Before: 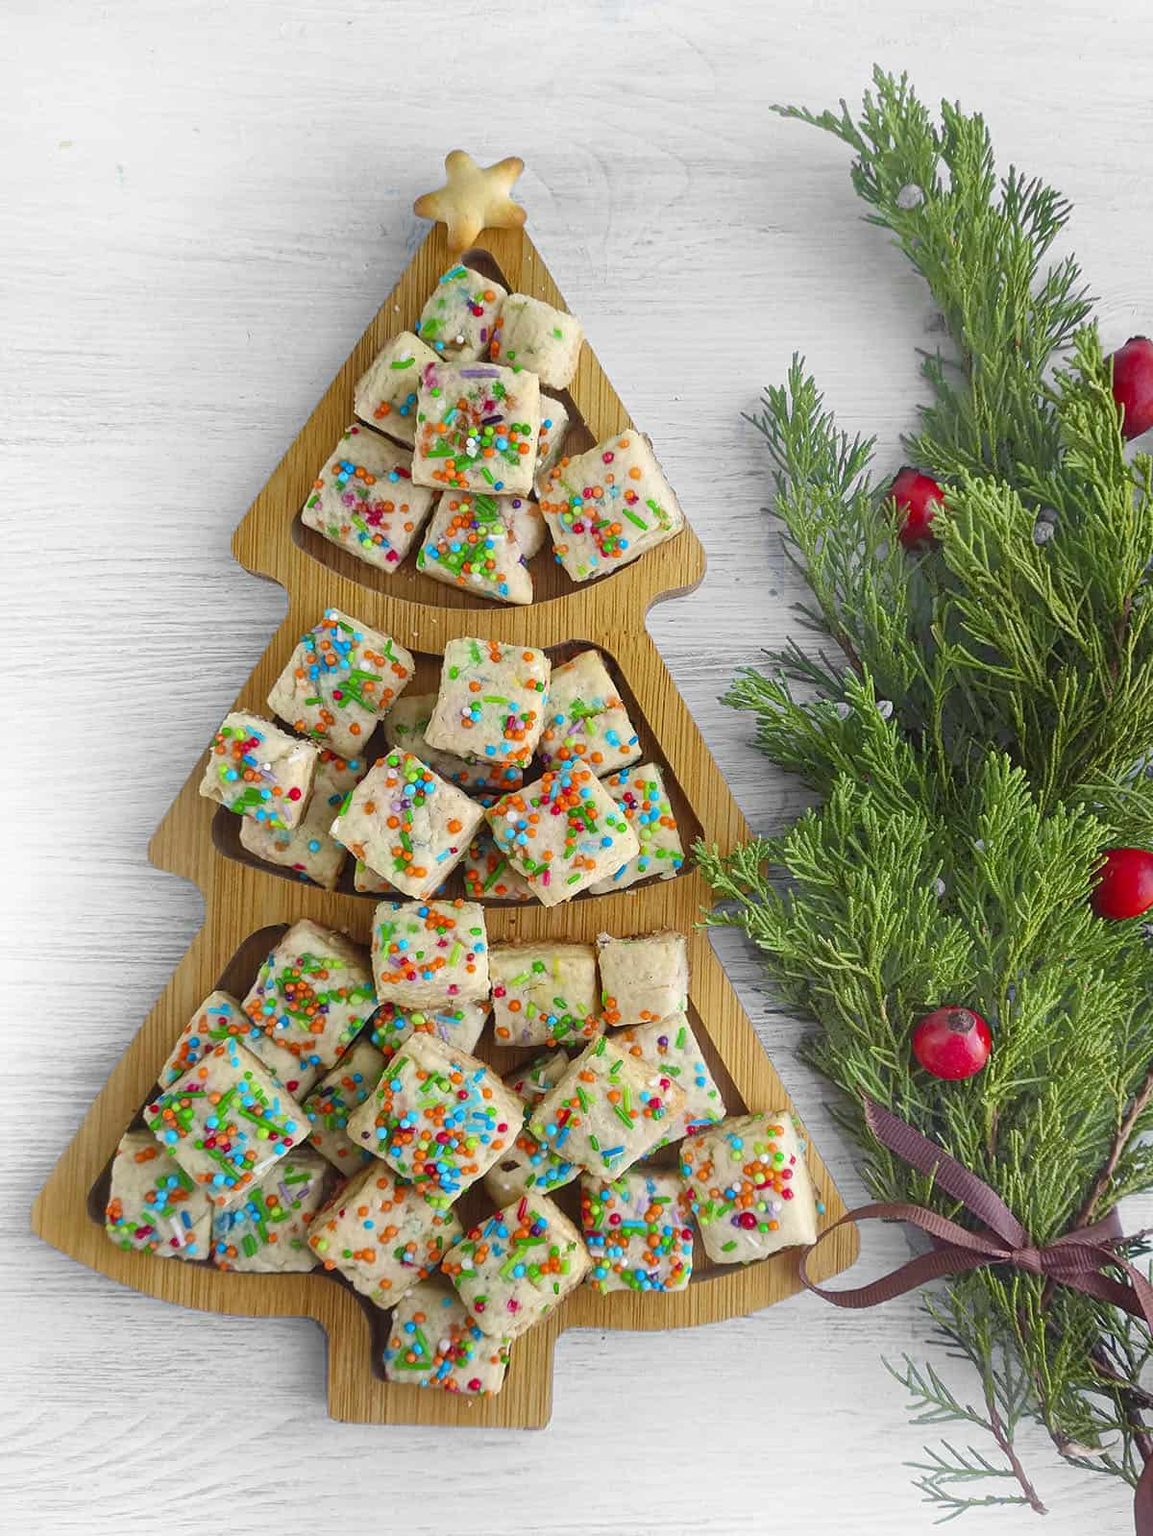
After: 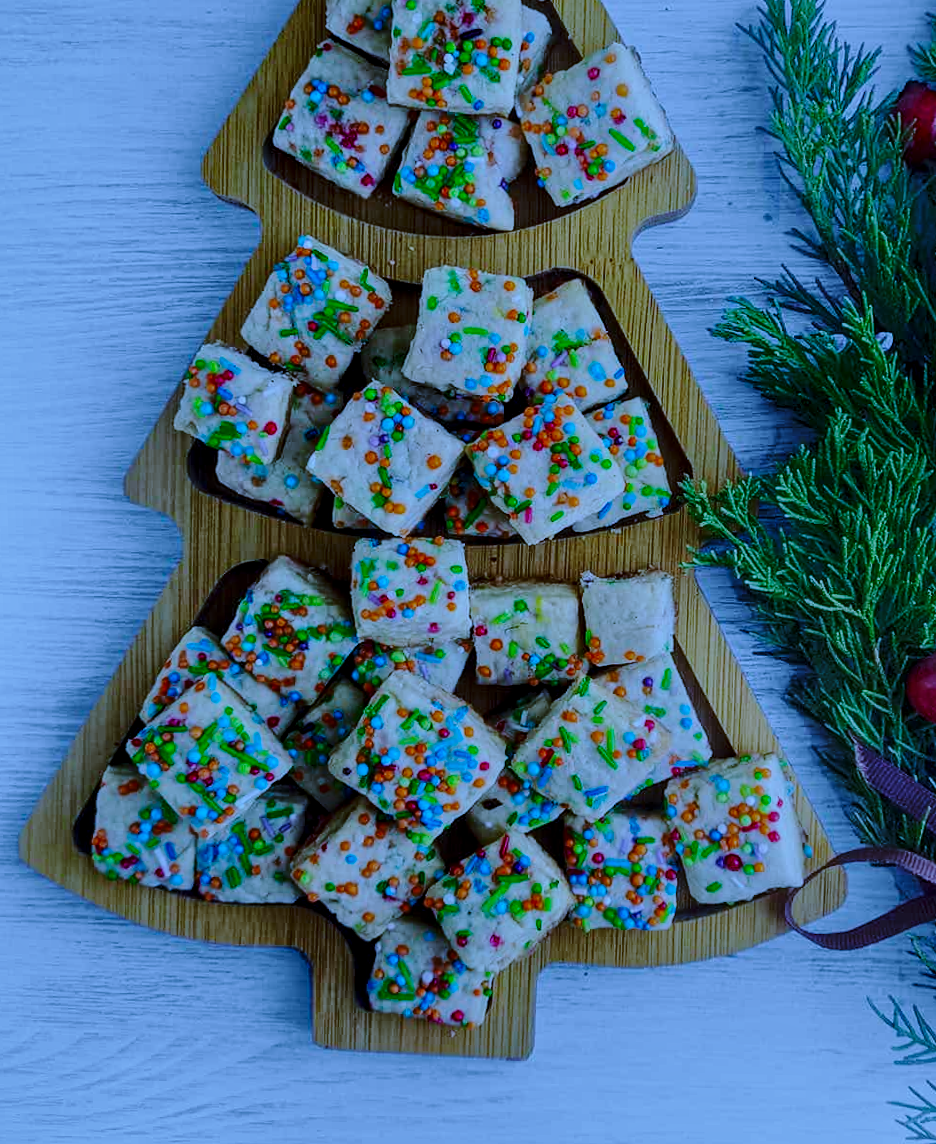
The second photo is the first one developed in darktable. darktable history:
local contrast: detail 130%
rotate and perspective: rotation 0.074°, lens shift (vertical) 0.096, lens shift (horizontal) -0.041, crop left 0.043, crop right 0.952, crop top 0.024, crop bottom 0.979
crop: top 26.531%, right 17.959%
shadows and highlights: shadows 12, white point adjustment 1.2, soften with gaussian
base curve: curves: ch0 [(0, 0) (0.028, 0.03) (0.121, 0.232) (0.46, 0.748) (0.859, 0.968) (1, 1)], preserve colors none
white balance: red 0.766, blue 1.537
tone equalizer: -8 EV -2 EV, -7 EV -2 EV, -6 EV -2 EV, -5 EV -2 EV, -4 EV -2 EV, -3 EV -2 EV, -2 EV -2 EV, -1 EV -1.63 EV, +0 EV -2 EV
